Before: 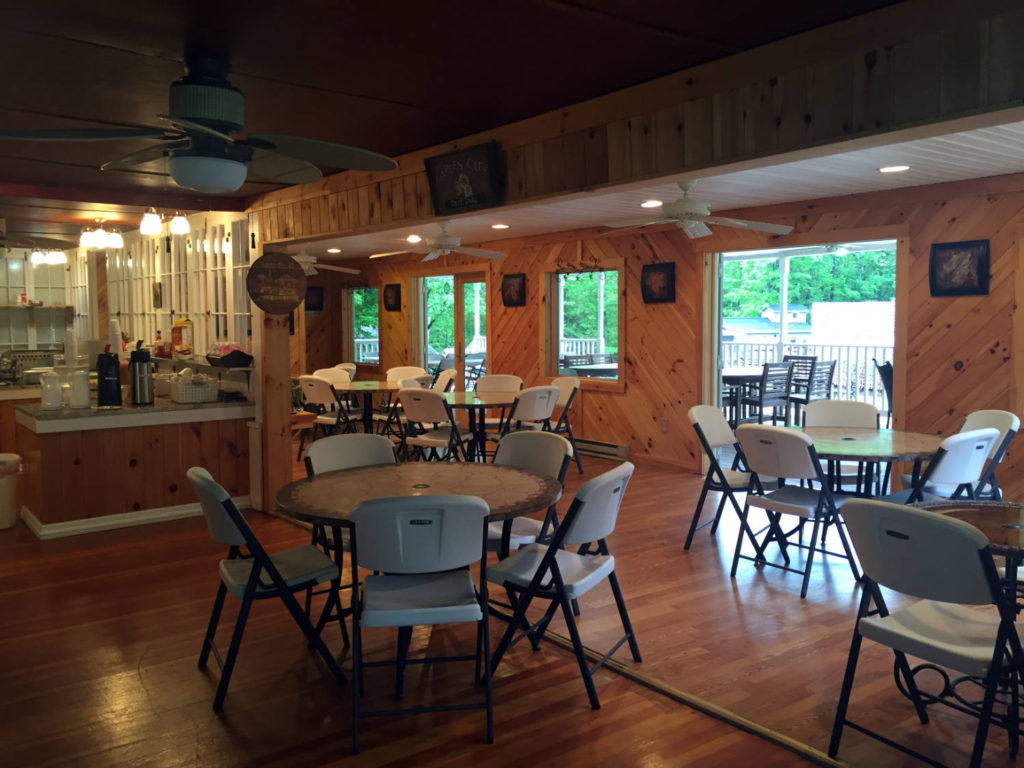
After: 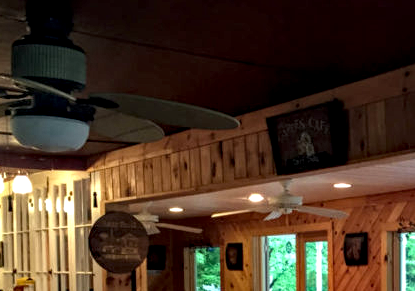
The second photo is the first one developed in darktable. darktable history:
exposure: exposure 0.081 EV, compensate highlight preservation false
crop: left 15.452%, top 5.459%, right 43.956%, bottom 56.62%
haze removal: strength 0.29, distance 0.25, compatibility mode true, adaptive false
local contrast: highlights 79%, shadows 56%, detail 175%, midtone range 0.428
